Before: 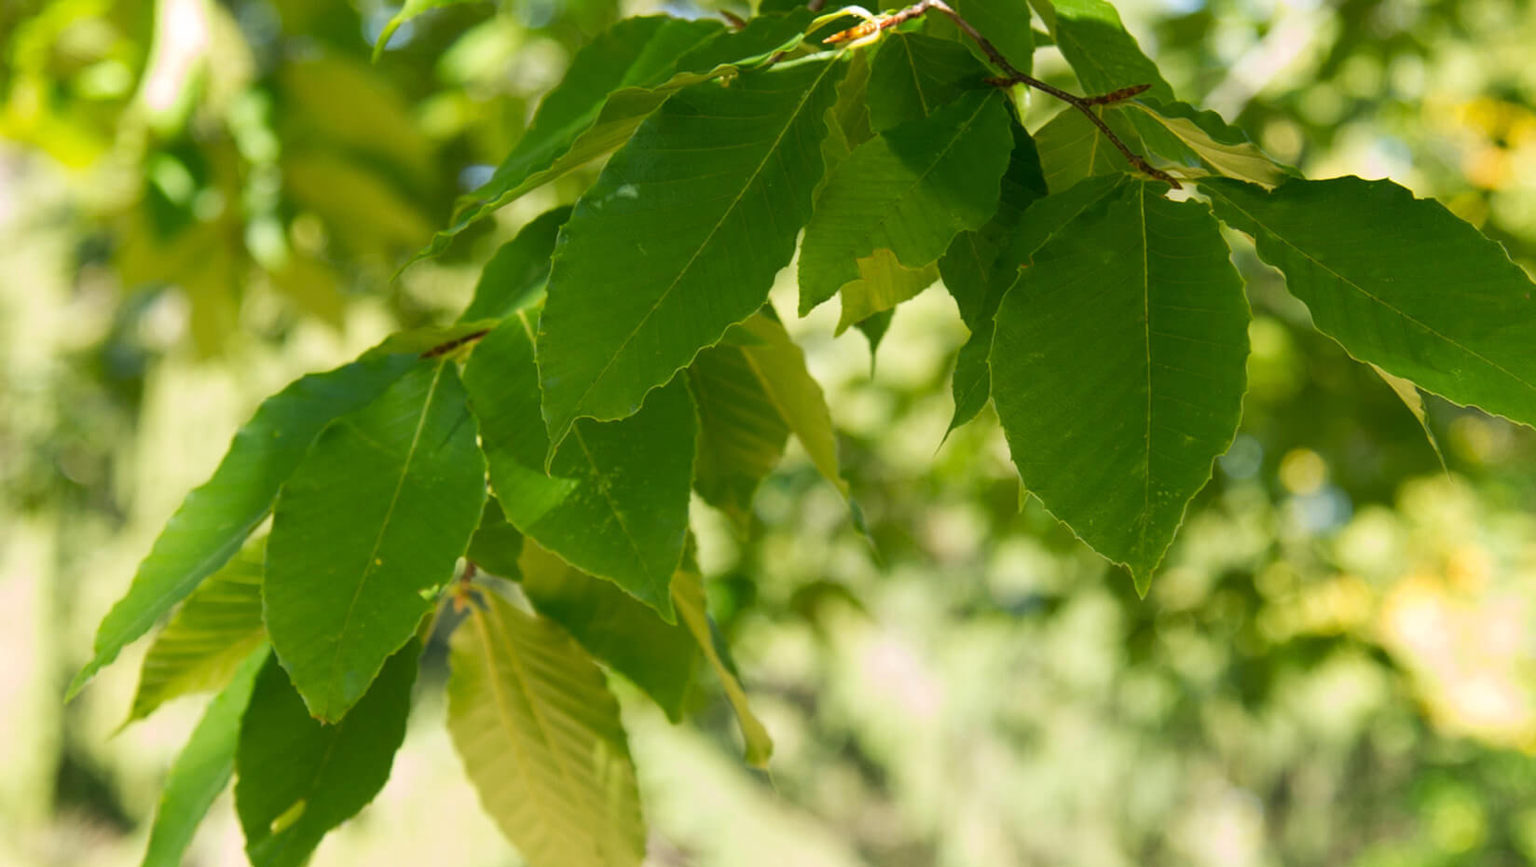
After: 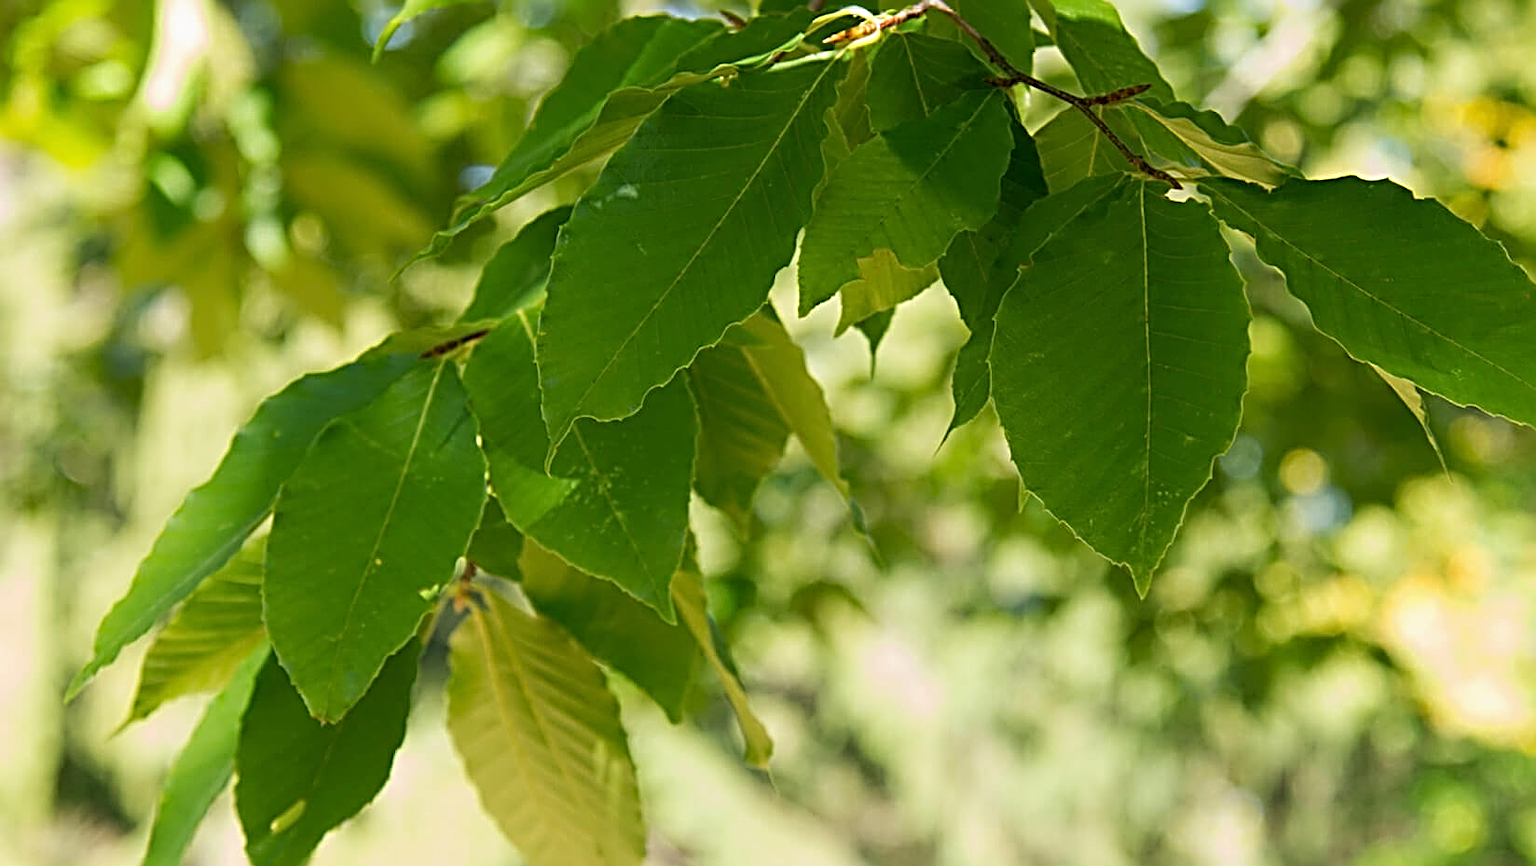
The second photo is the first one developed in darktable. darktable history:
sharpen: radius 3.739, amount 0.938
exposure: exposure -0.047 EV, compensate exposure bias true, compensate highlight preservation false
